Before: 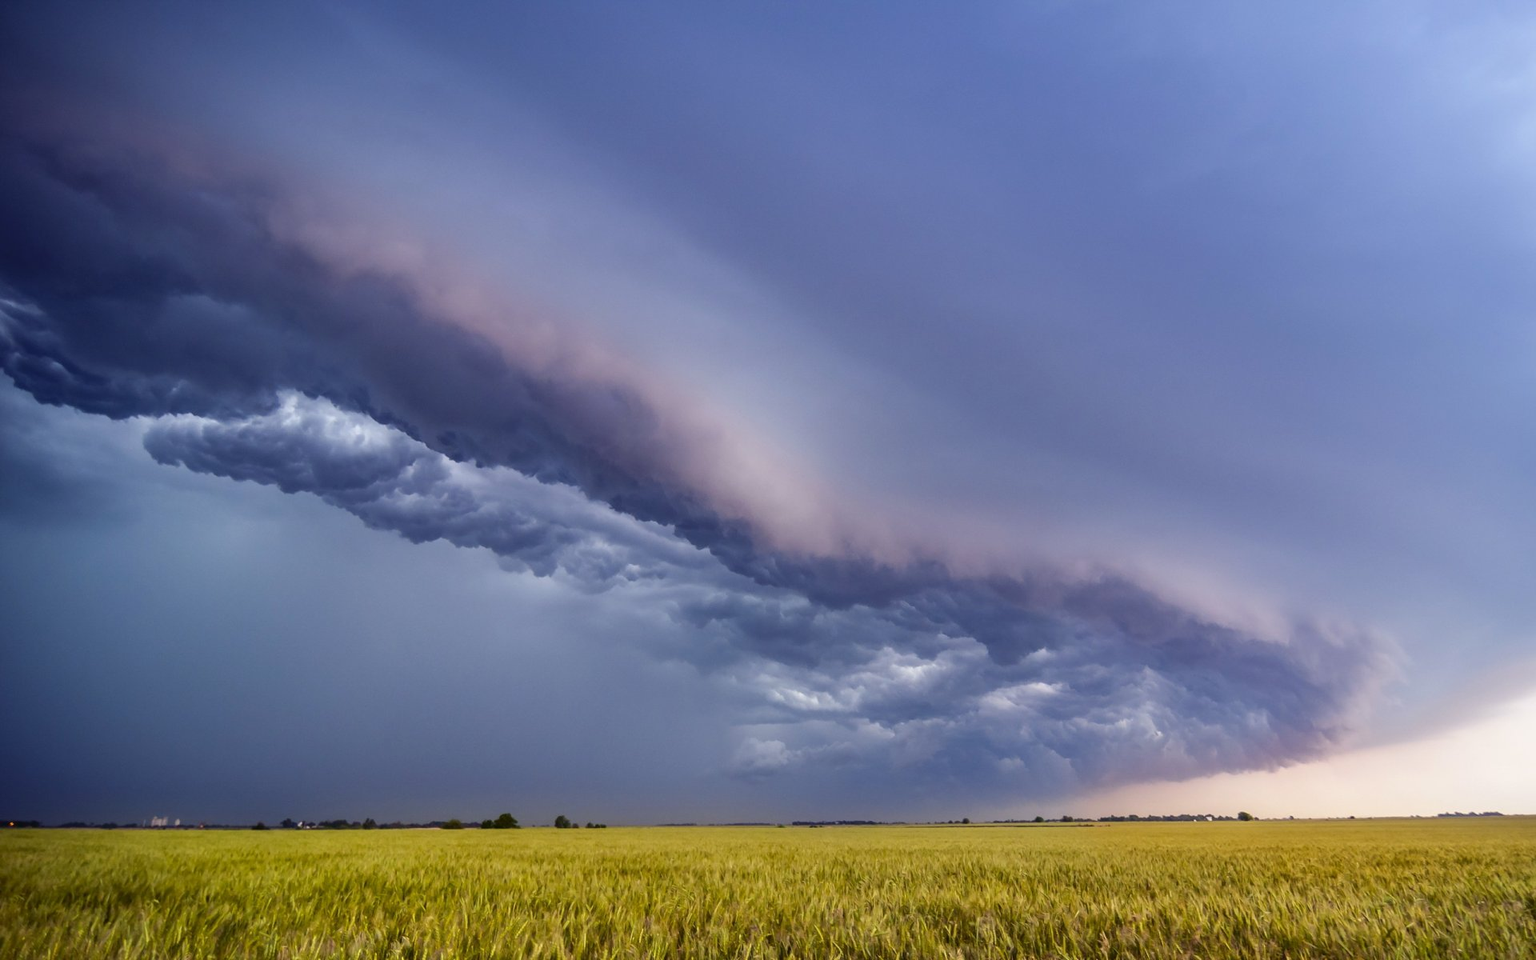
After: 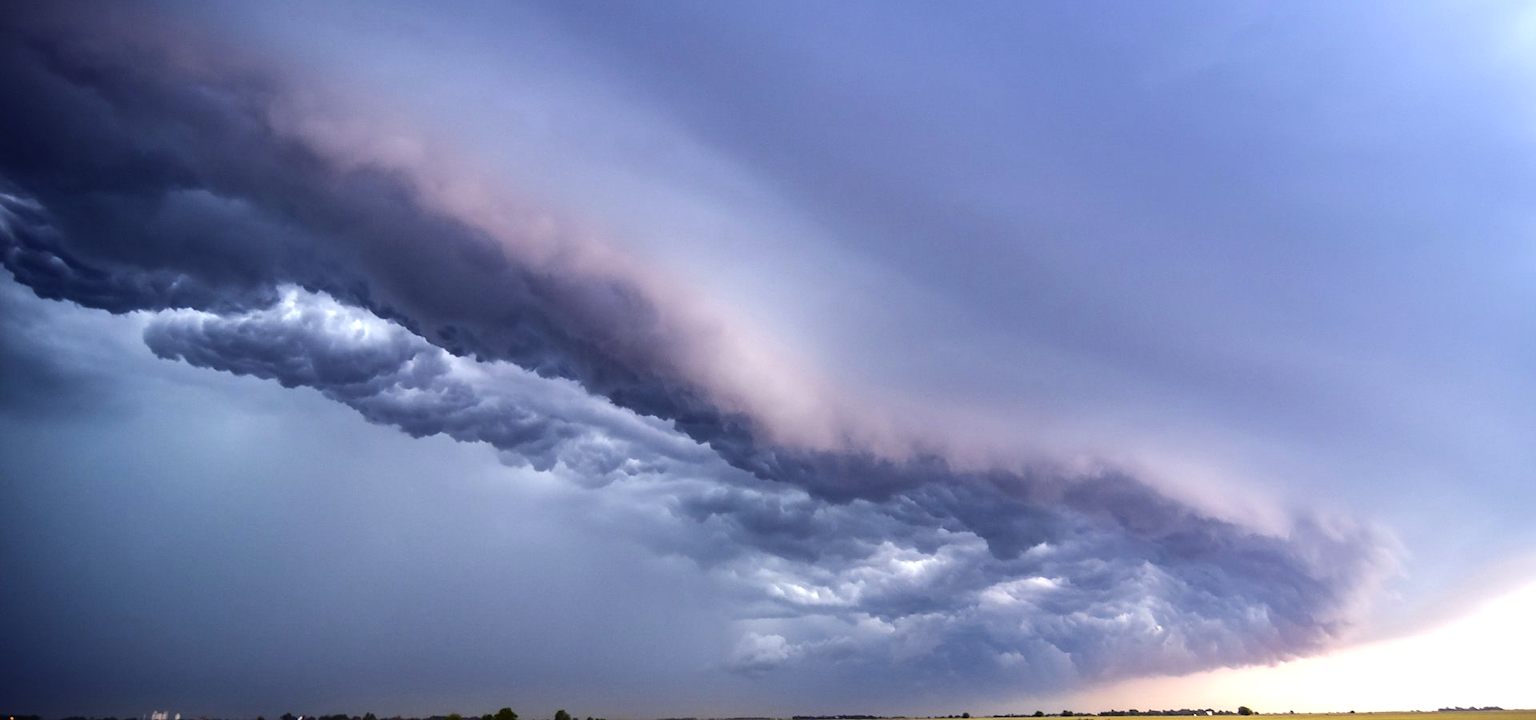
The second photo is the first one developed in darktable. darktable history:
tone equalizer: -8 EV -0.75 EV, -7 EV -0.7 EV, -6 EV -0.6 EV, -5 EV -0.4 EV, -3 EV 0.4 EV, -2 EV 0.6 EV, -1 EV 0.7 EV, +0 EV 0.75 EV, edges refinement/feathering 500, mask exposure compensation -1.57 EV, preserve details no
crop: top 11.038%, bottom 13.962%
